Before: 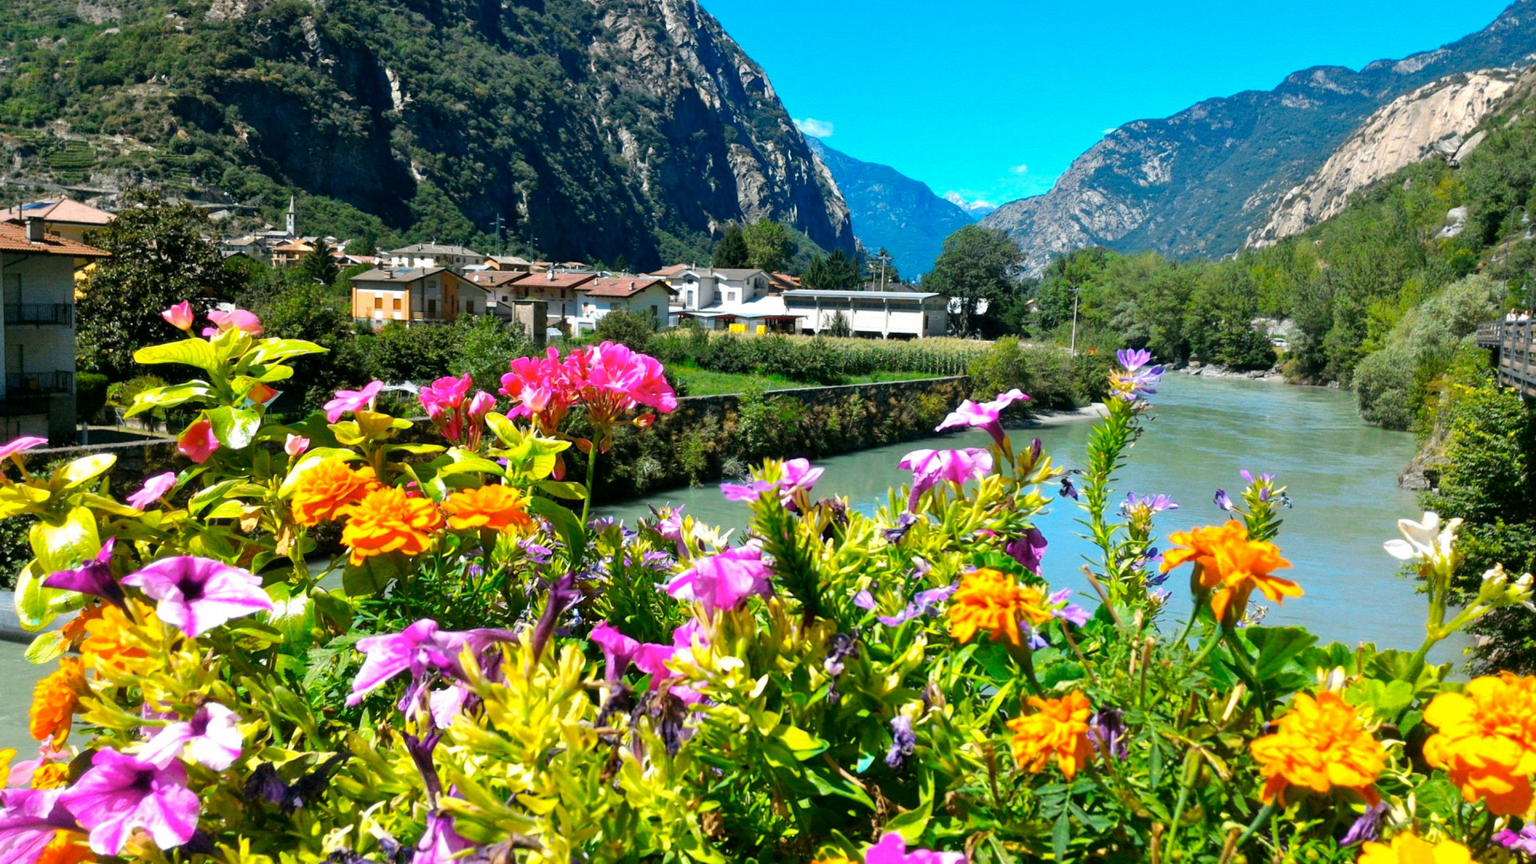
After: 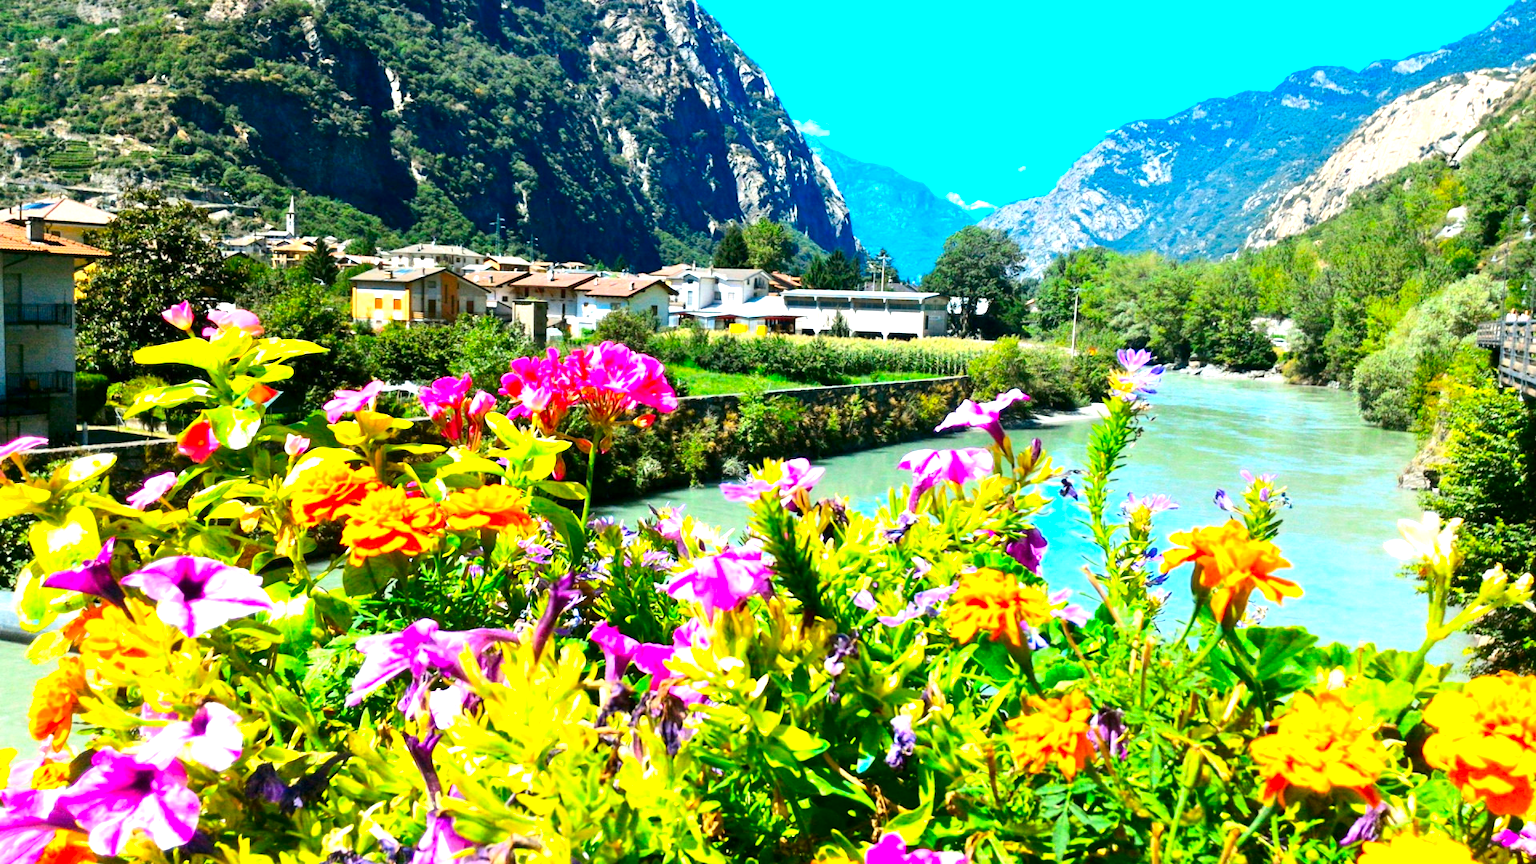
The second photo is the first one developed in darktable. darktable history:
contrast brightness saturation: contrast 0.181, saturation 0.297
exposure: exposure 1.074 EV, compensate highlight preservation false
